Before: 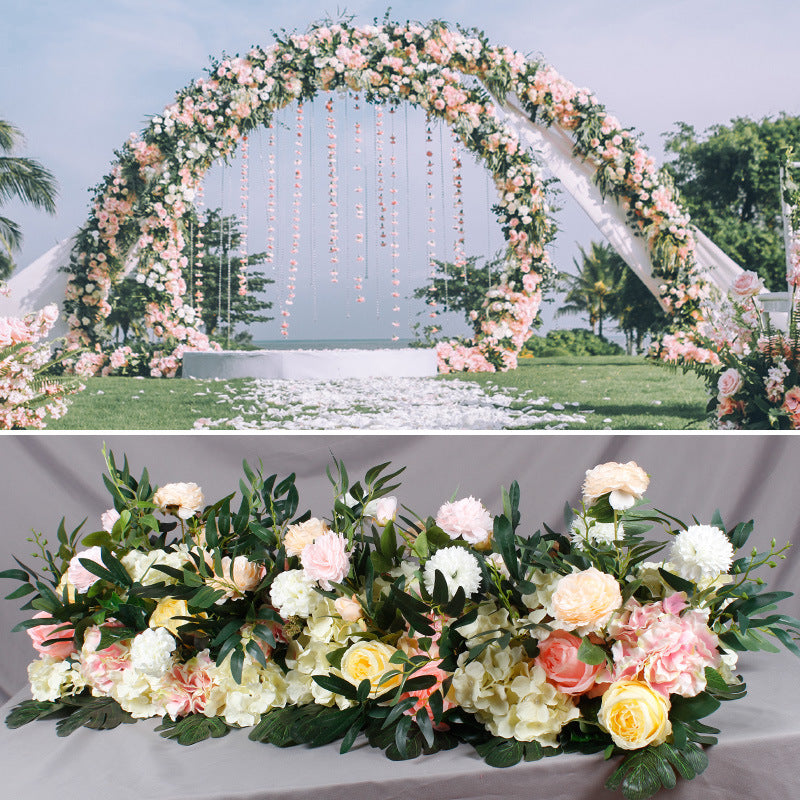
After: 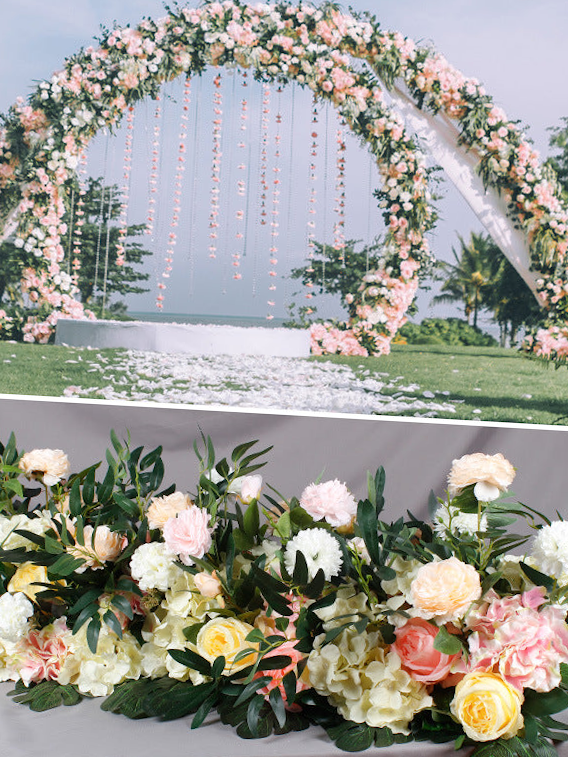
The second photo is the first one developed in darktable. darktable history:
crop and rotate: angle -3.27°, left 14.277%, top 0.028%, right 10.766%, bottom 0.028%
color balance rgb: on, module defaults
